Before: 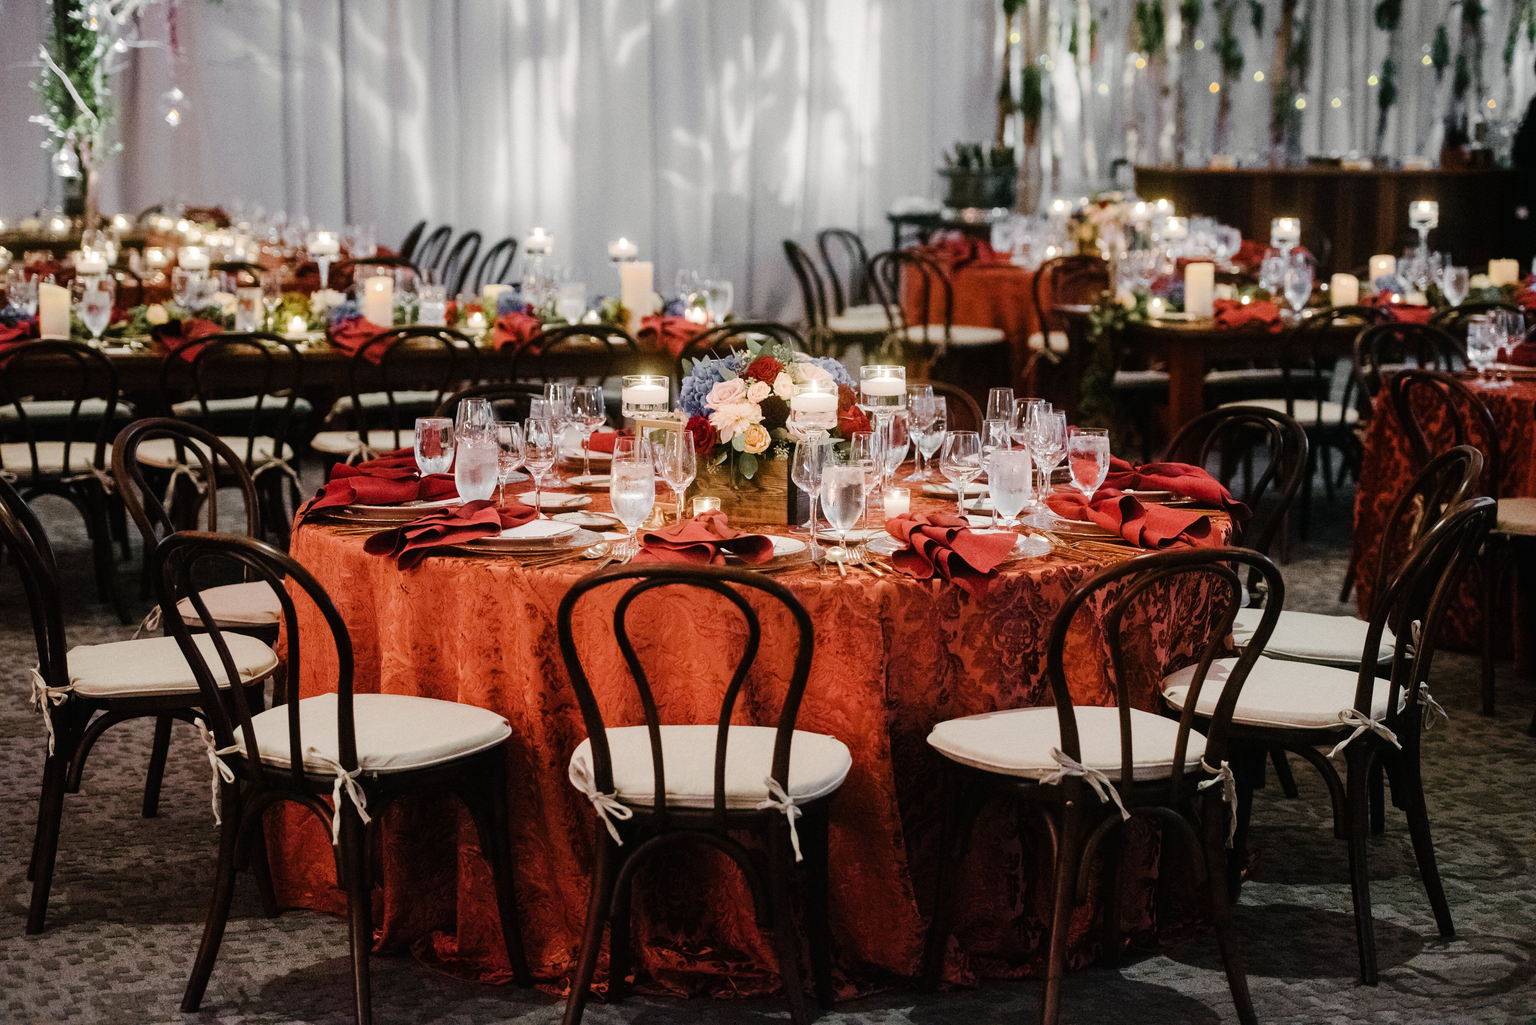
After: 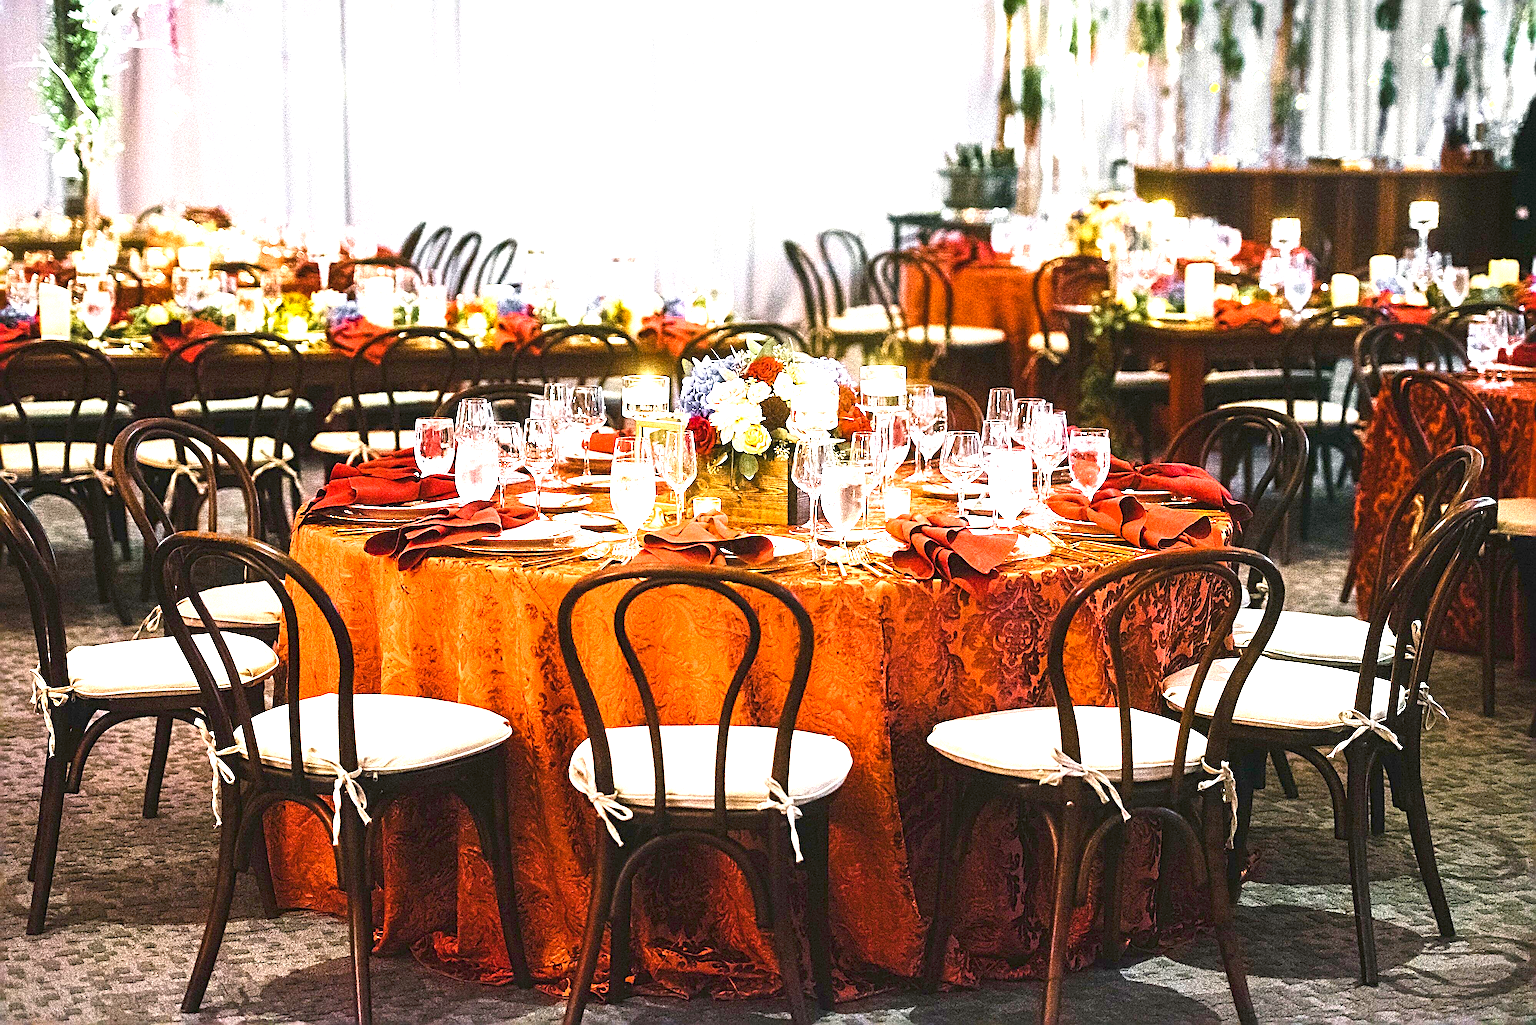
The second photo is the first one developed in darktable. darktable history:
contrast brightness saturation: saturation -0.158
sharpen: radius 3.68, amount 0.921
exposure: black level correction 0, exposure 1.378 EV, compensate exposure bias true, compensate highlight preservation false
color balance rgb: perceptual saturation grading › global saturation 35.886%, perceptual brilliance grading › global brilliance 11.758%, perceptual brilliance grading › highlights 15.334%, global vibrance 24.071%, contrast -25.021%
